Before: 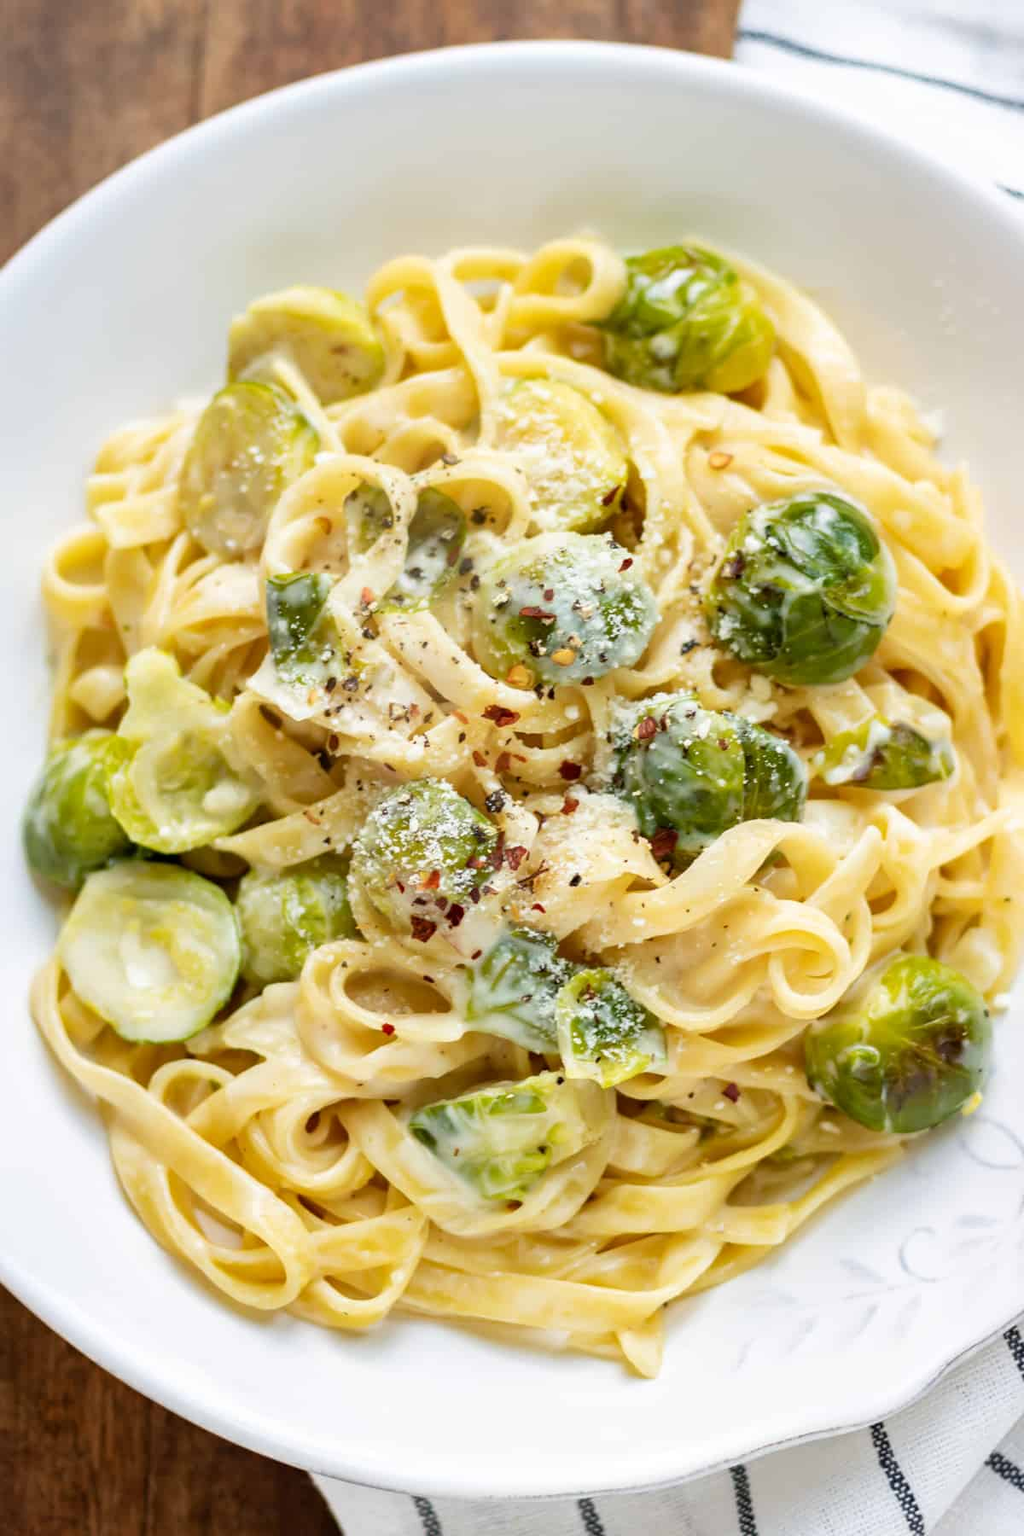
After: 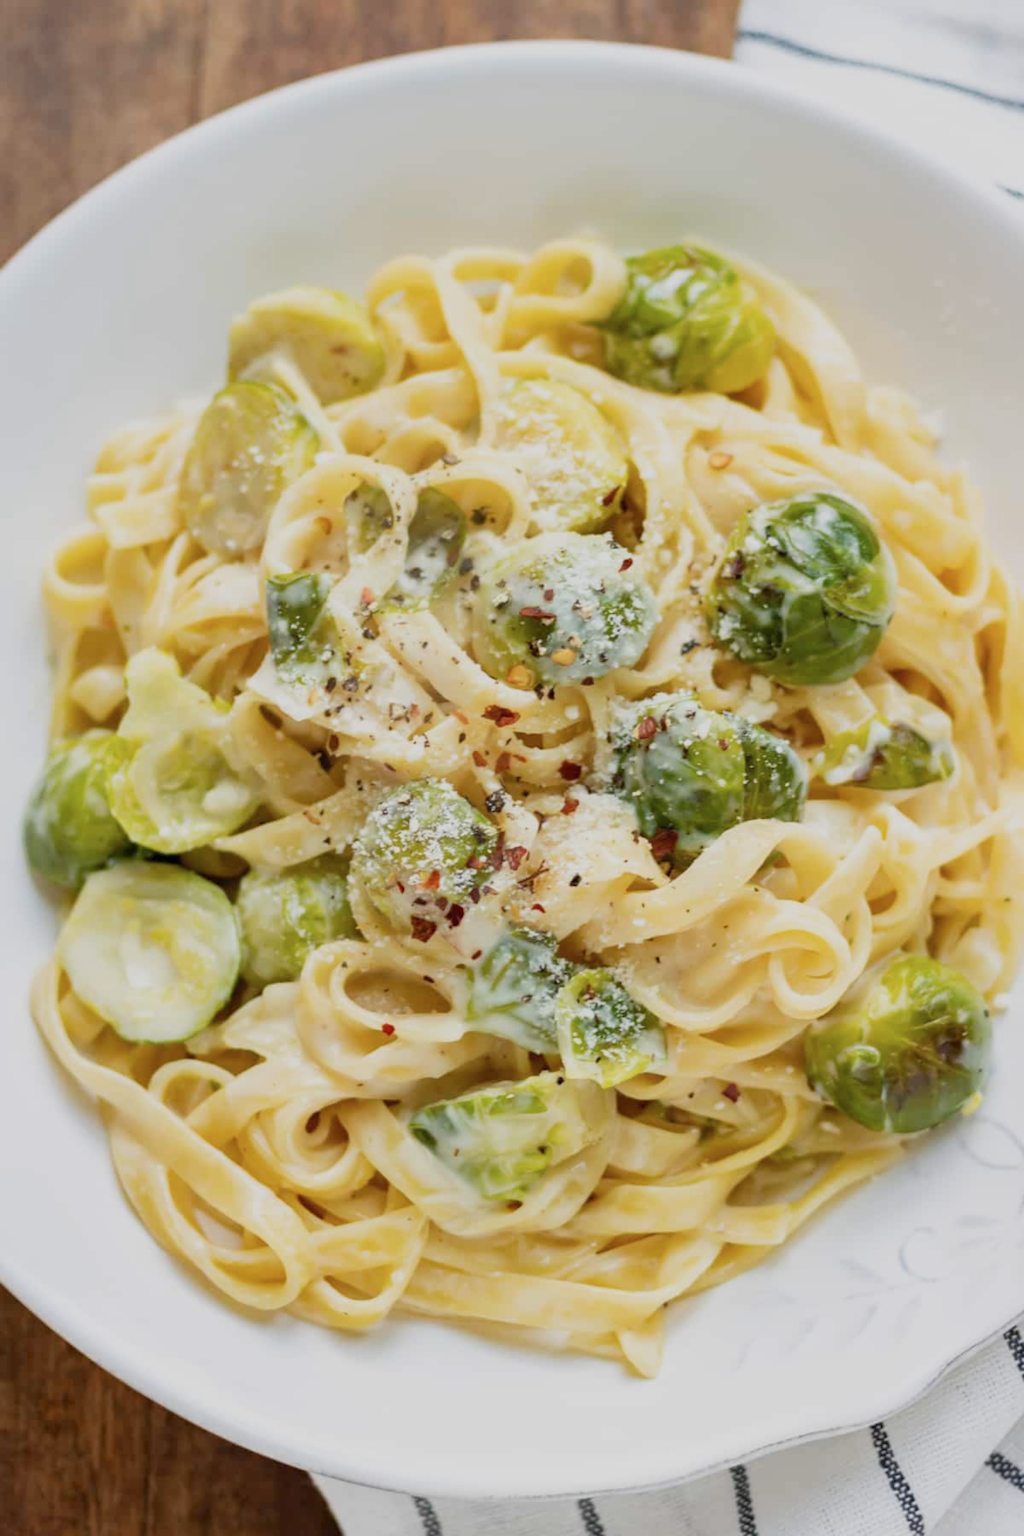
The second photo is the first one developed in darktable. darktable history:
lowpass: radius 0.5, unbound 0
sigmoid: contrast 1.22, skew 0.65
color balance: contrast -15%
